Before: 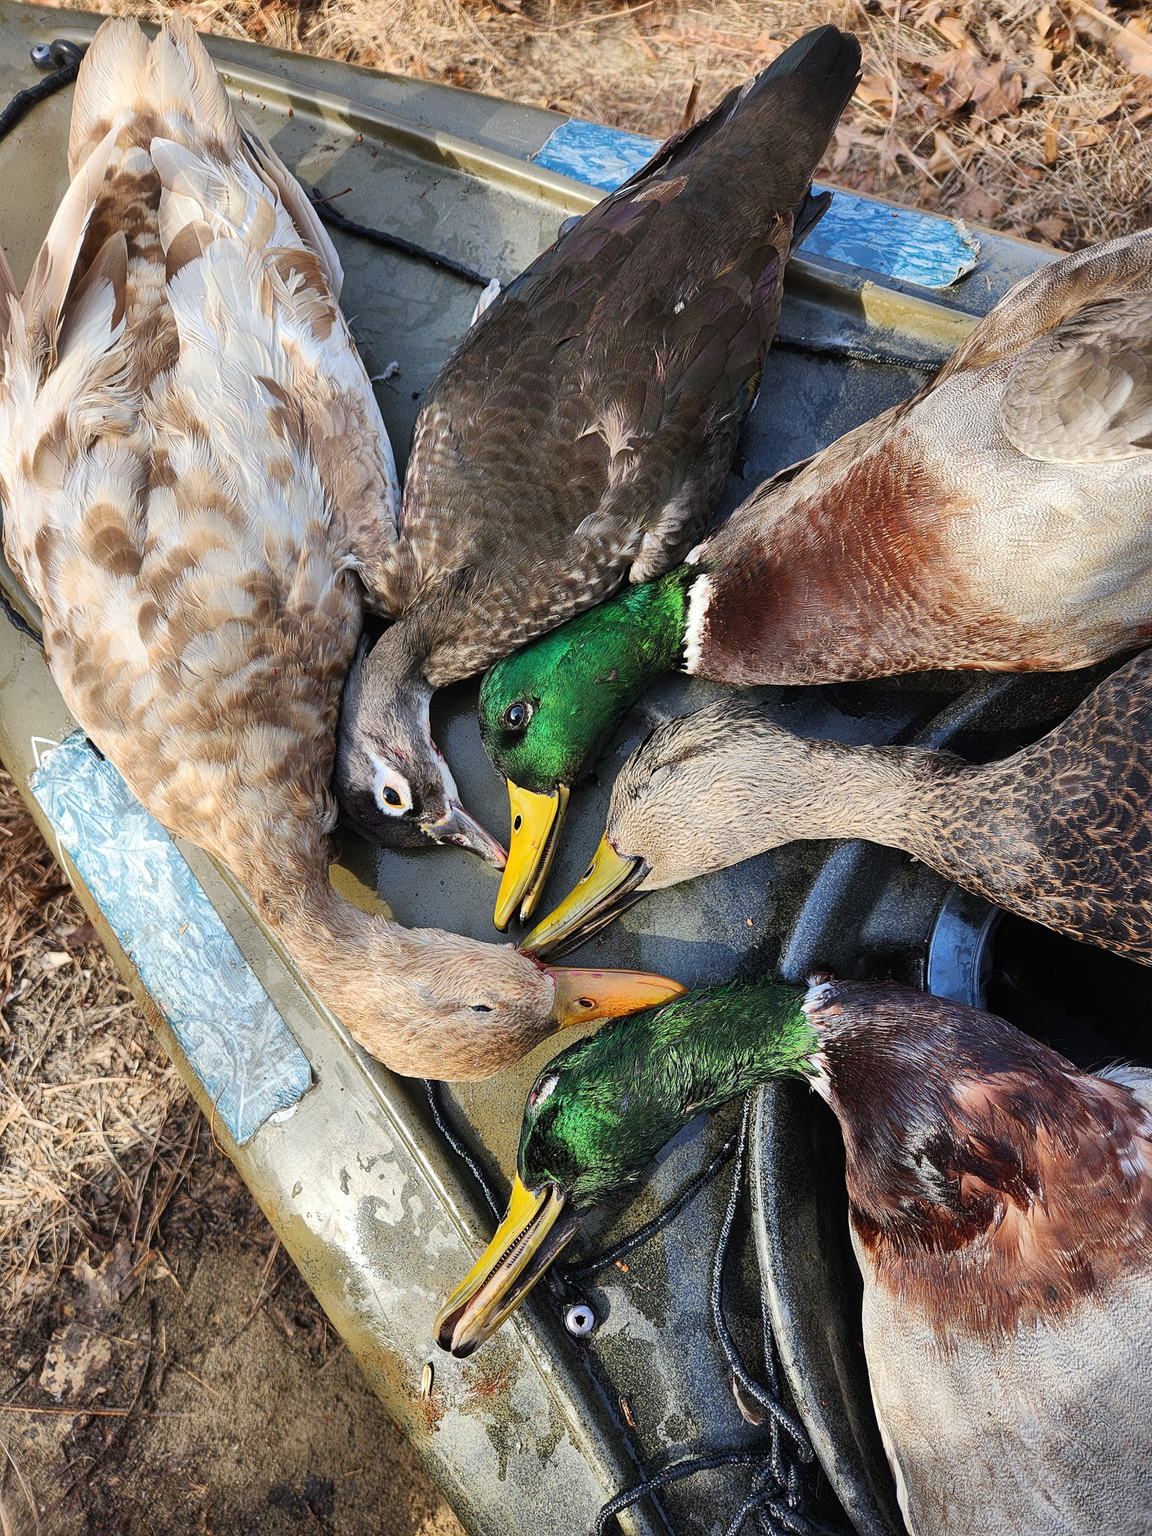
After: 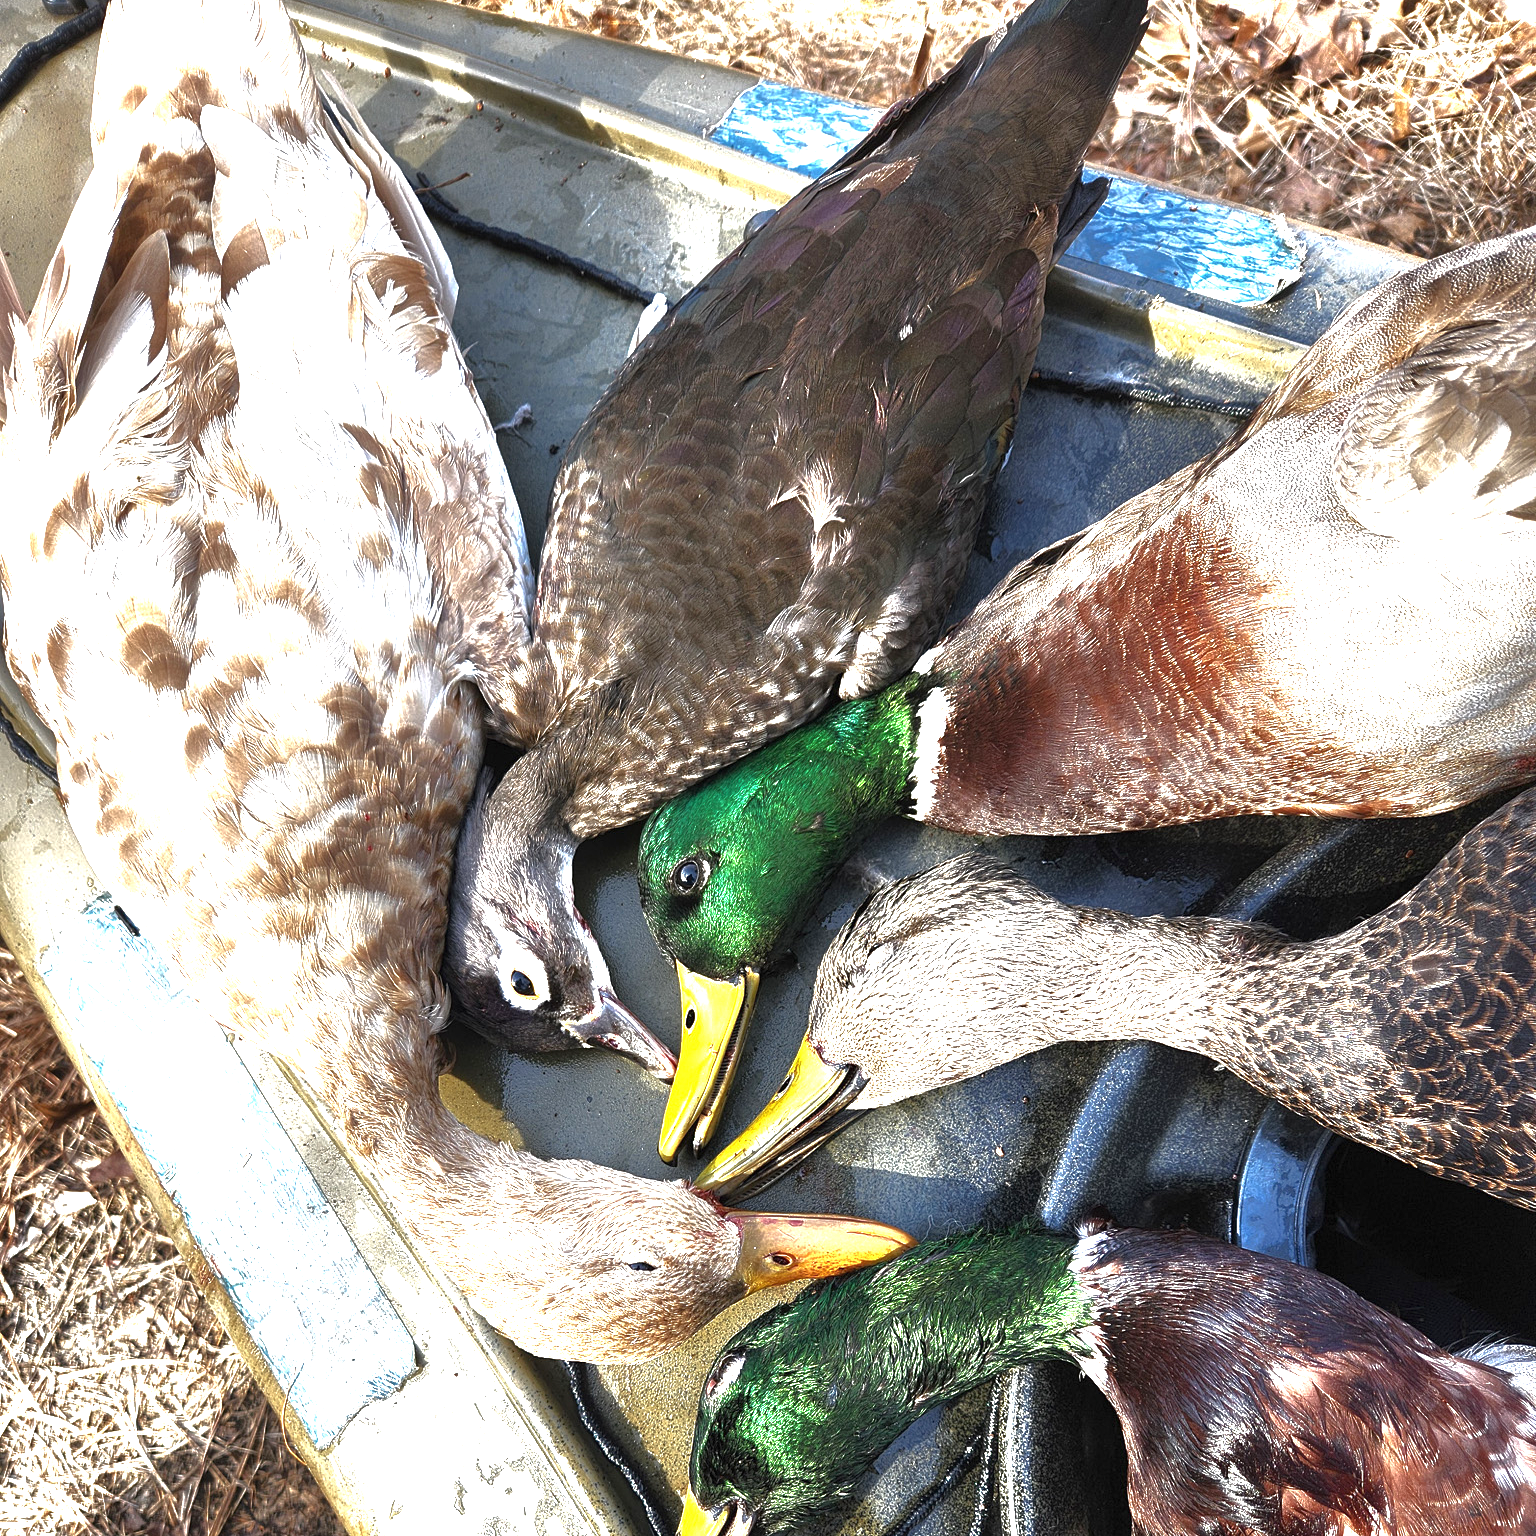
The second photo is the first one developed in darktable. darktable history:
crop: top 3.857%, bottom 21.132%
base curve: curves: ch0 [(0, 0) (0.841, 0.609) (1, 1)]
exposure: black level correction 0, exposure 1.4 EV, compensate highlight preservation false
